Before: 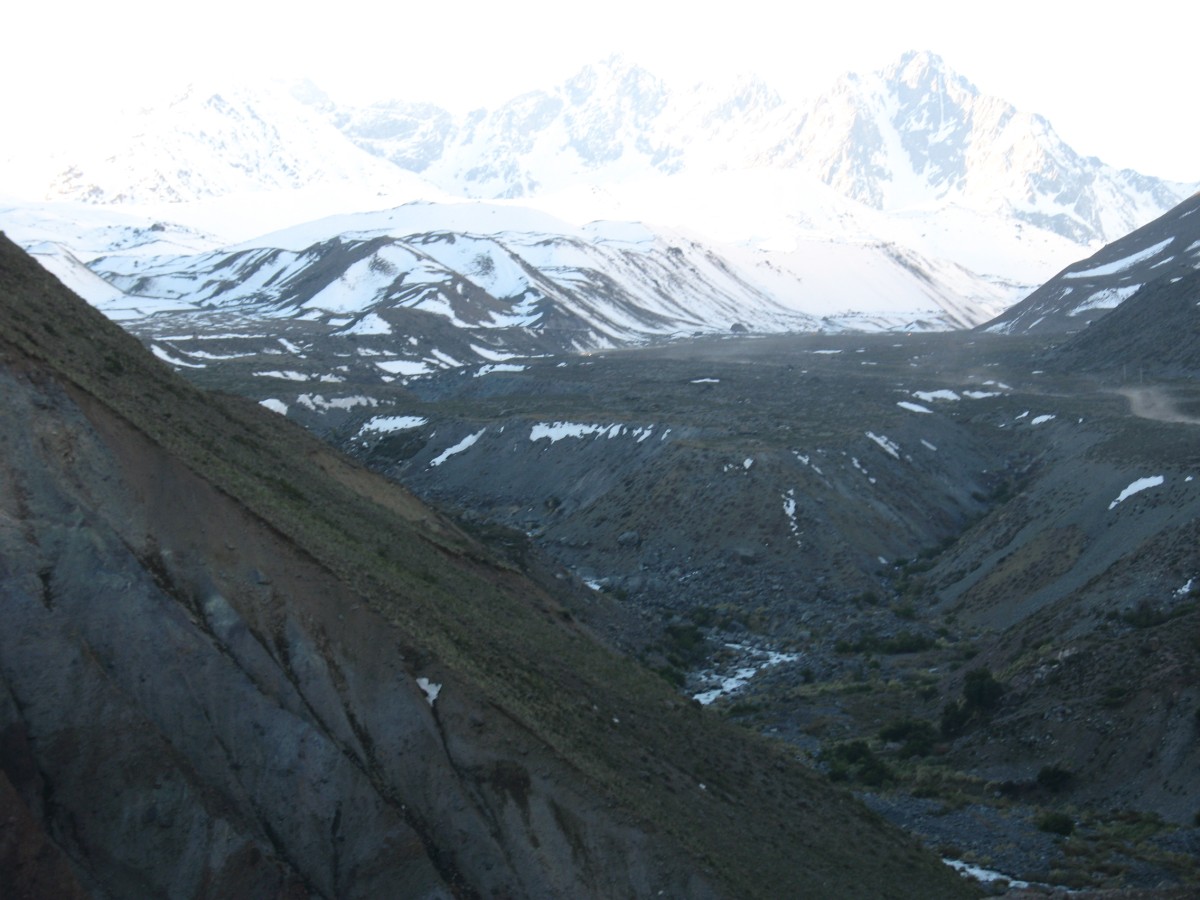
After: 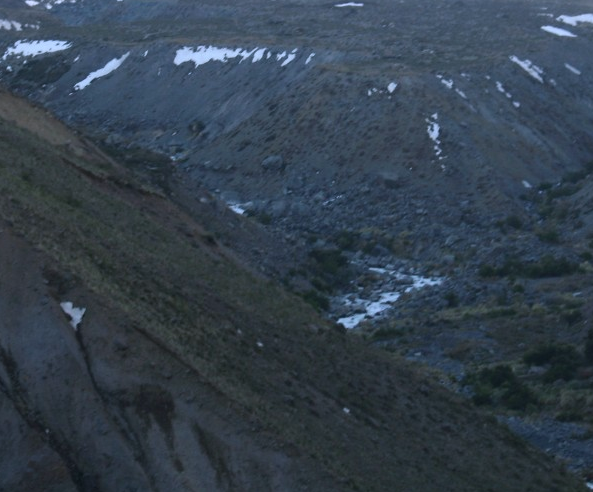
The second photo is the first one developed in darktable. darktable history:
white balance: red 1.004, blue 1.096
crop: left 29.672%, top 41.786%, right 20.851%, bottom 3.487%
